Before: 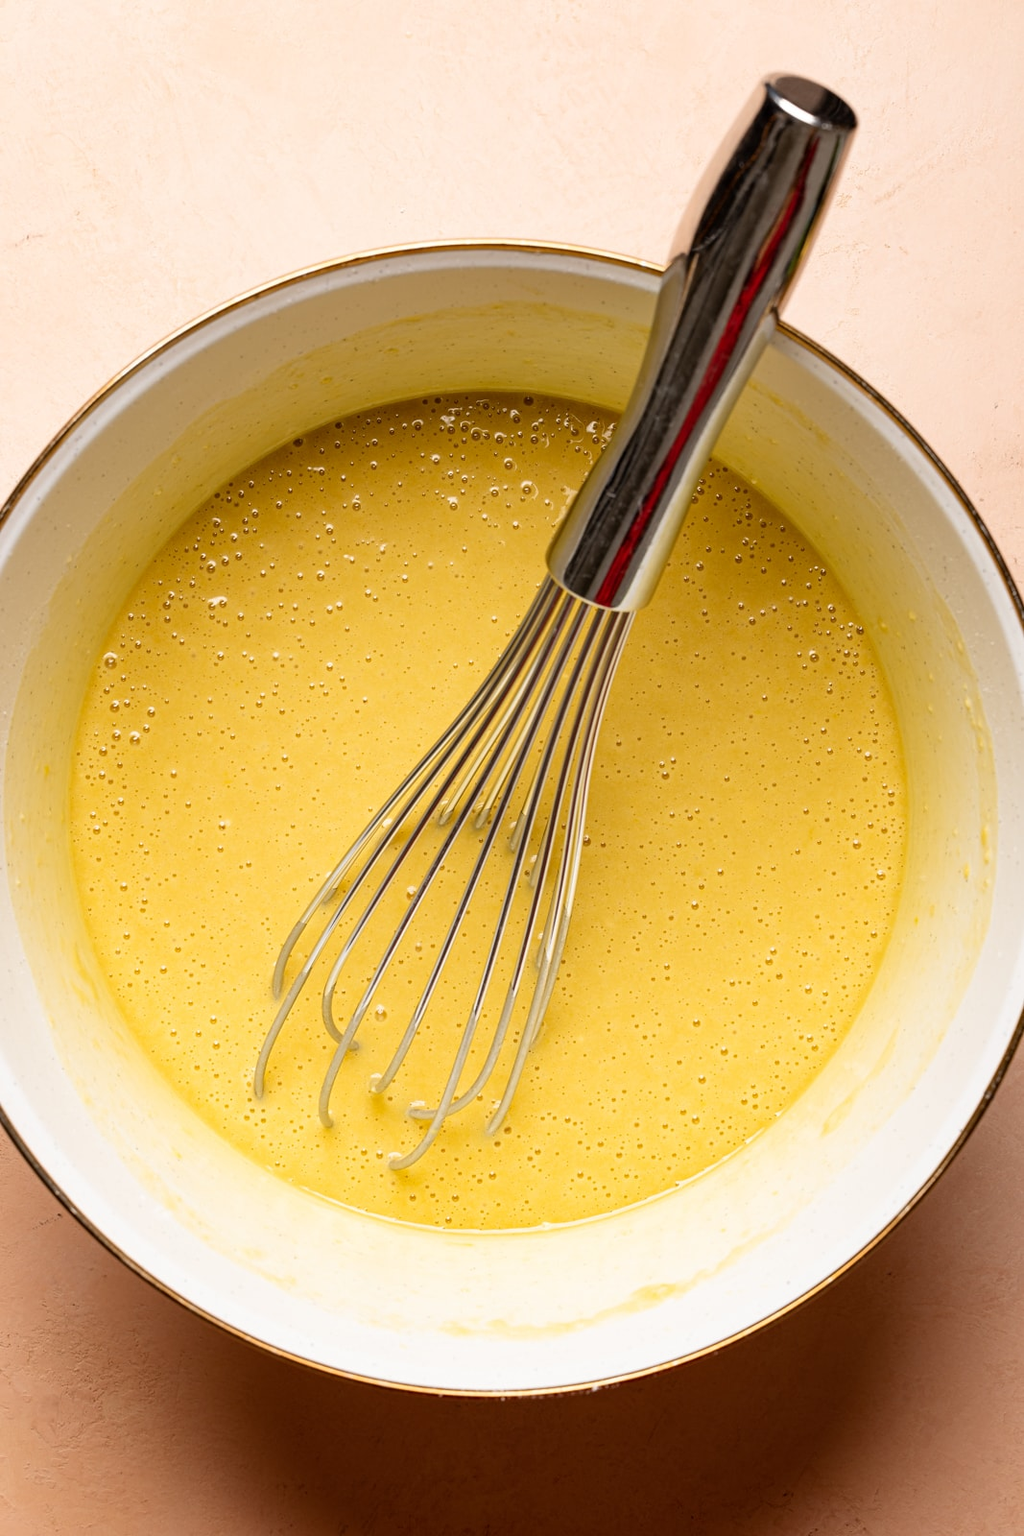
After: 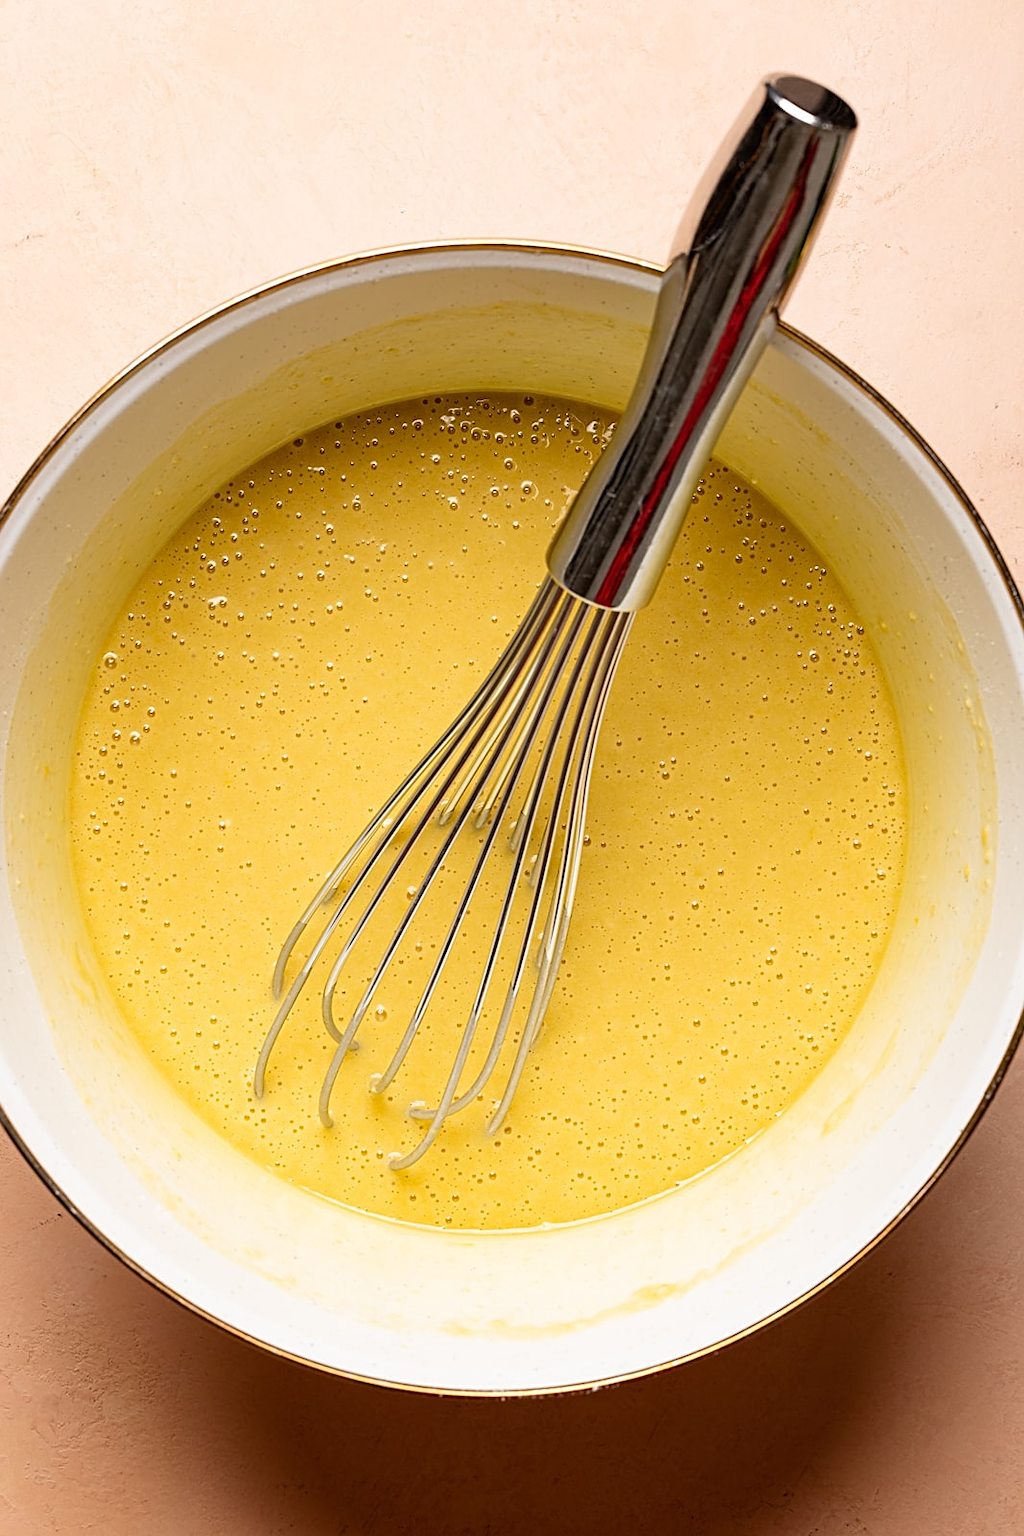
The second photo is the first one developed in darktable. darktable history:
sharpen: on, module defaults
tone equalizer: smoothing diameter 24.81%, edges refinement/feathering 8.14, preserve details guided filter
